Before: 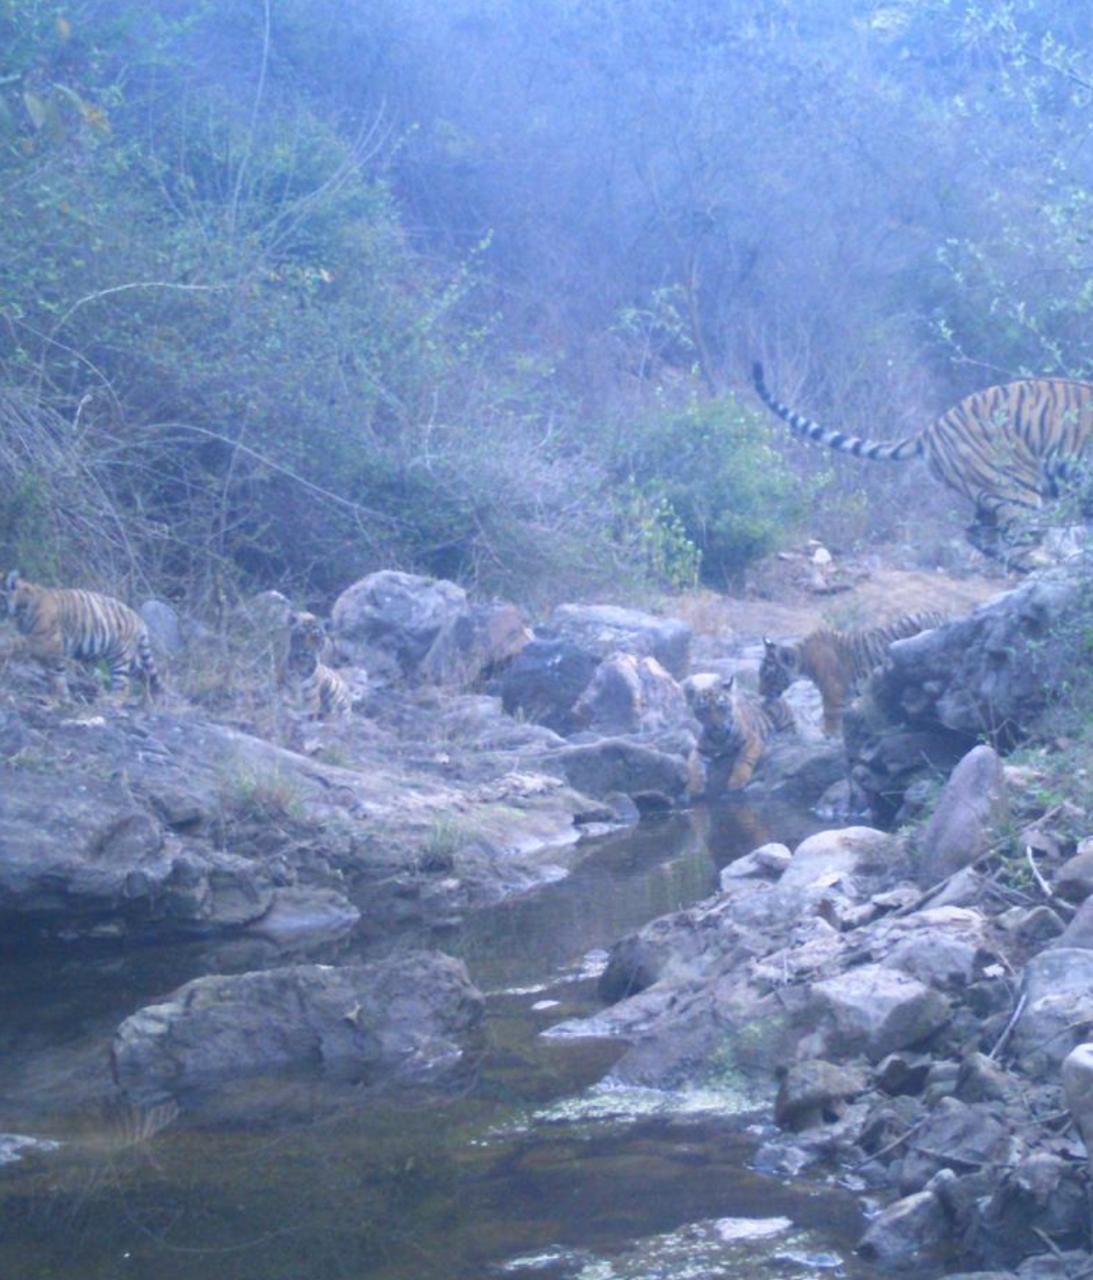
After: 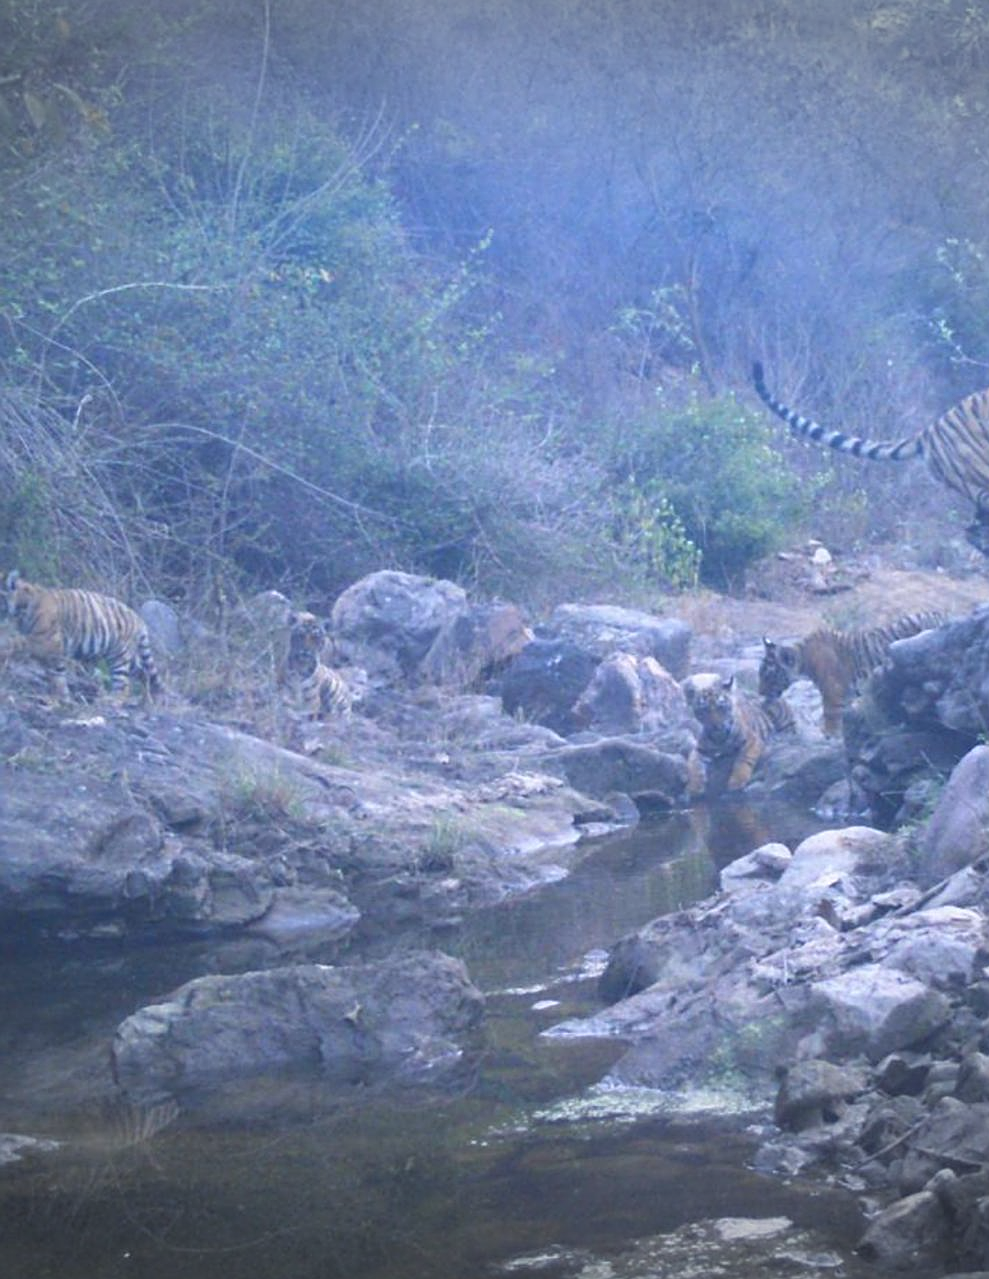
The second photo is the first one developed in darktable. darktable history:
sharpen: on, module defaults
color balance rgb: global offset › luminance 0.515%, perceptual saturation grading › global saturation -0.917%
vignetting: fall-off start 99.82%, width/height ratio 1.323
shadows and highlights: soften with gaussian
crop: right 9.481%, bottom 0.016%
